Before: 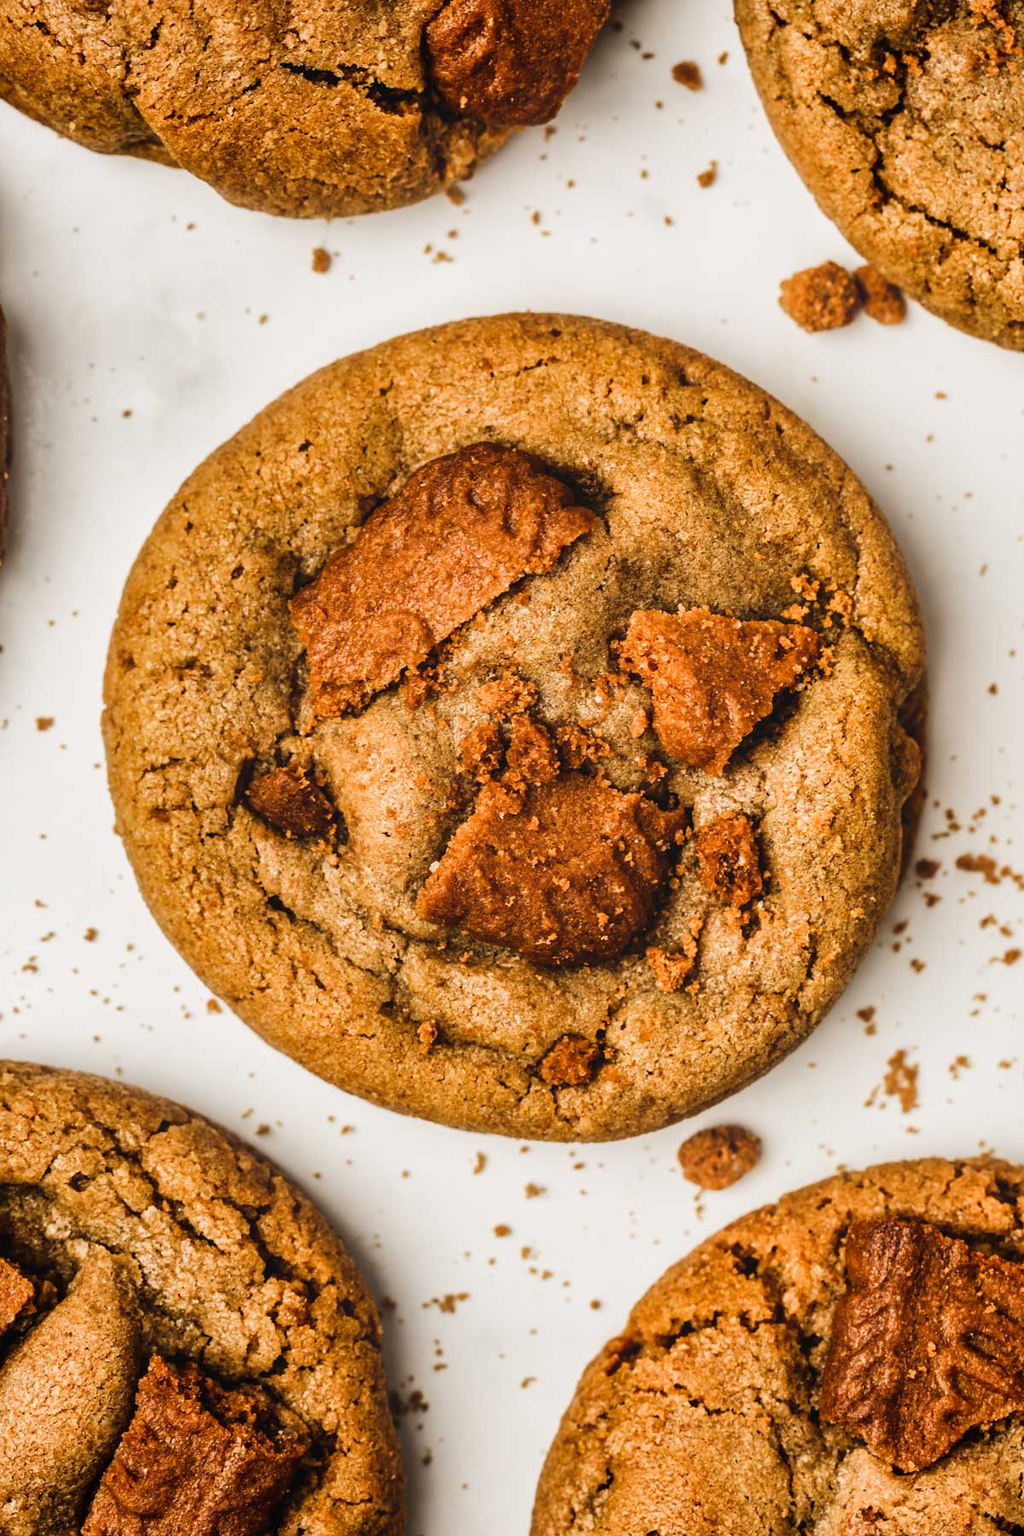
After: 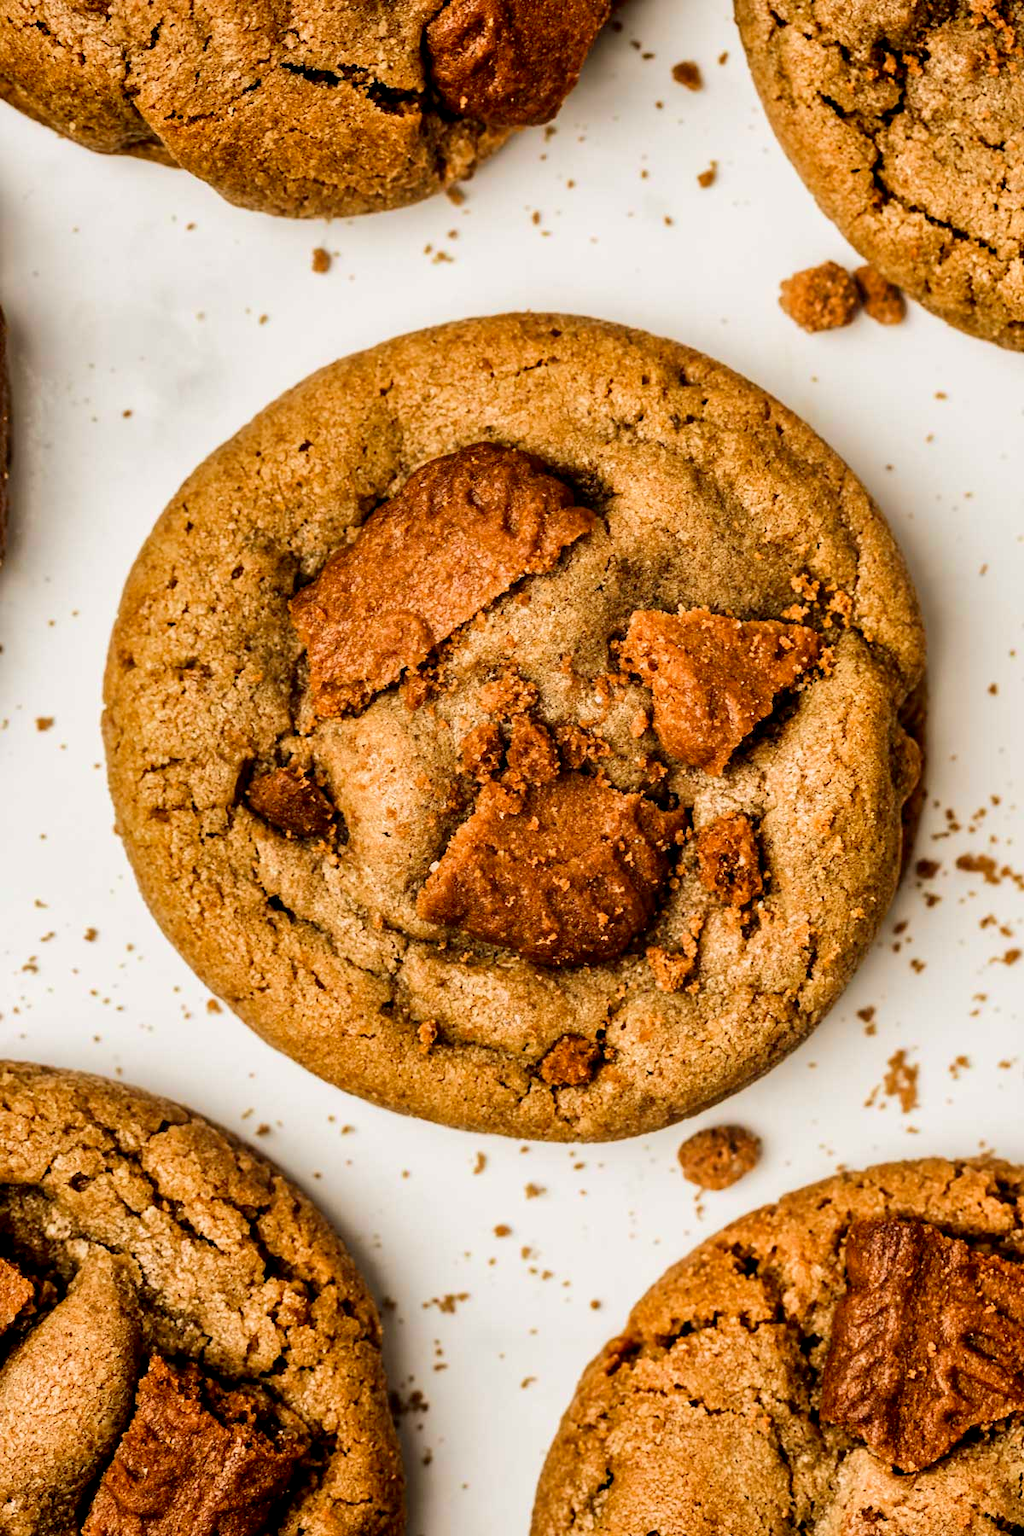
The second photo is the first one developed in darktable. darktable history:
exposure: black level correction 0.009, exposure 0.016 EV, compensate exposure bias true, compensate highlight preservation false
velvia: on, module defaults
